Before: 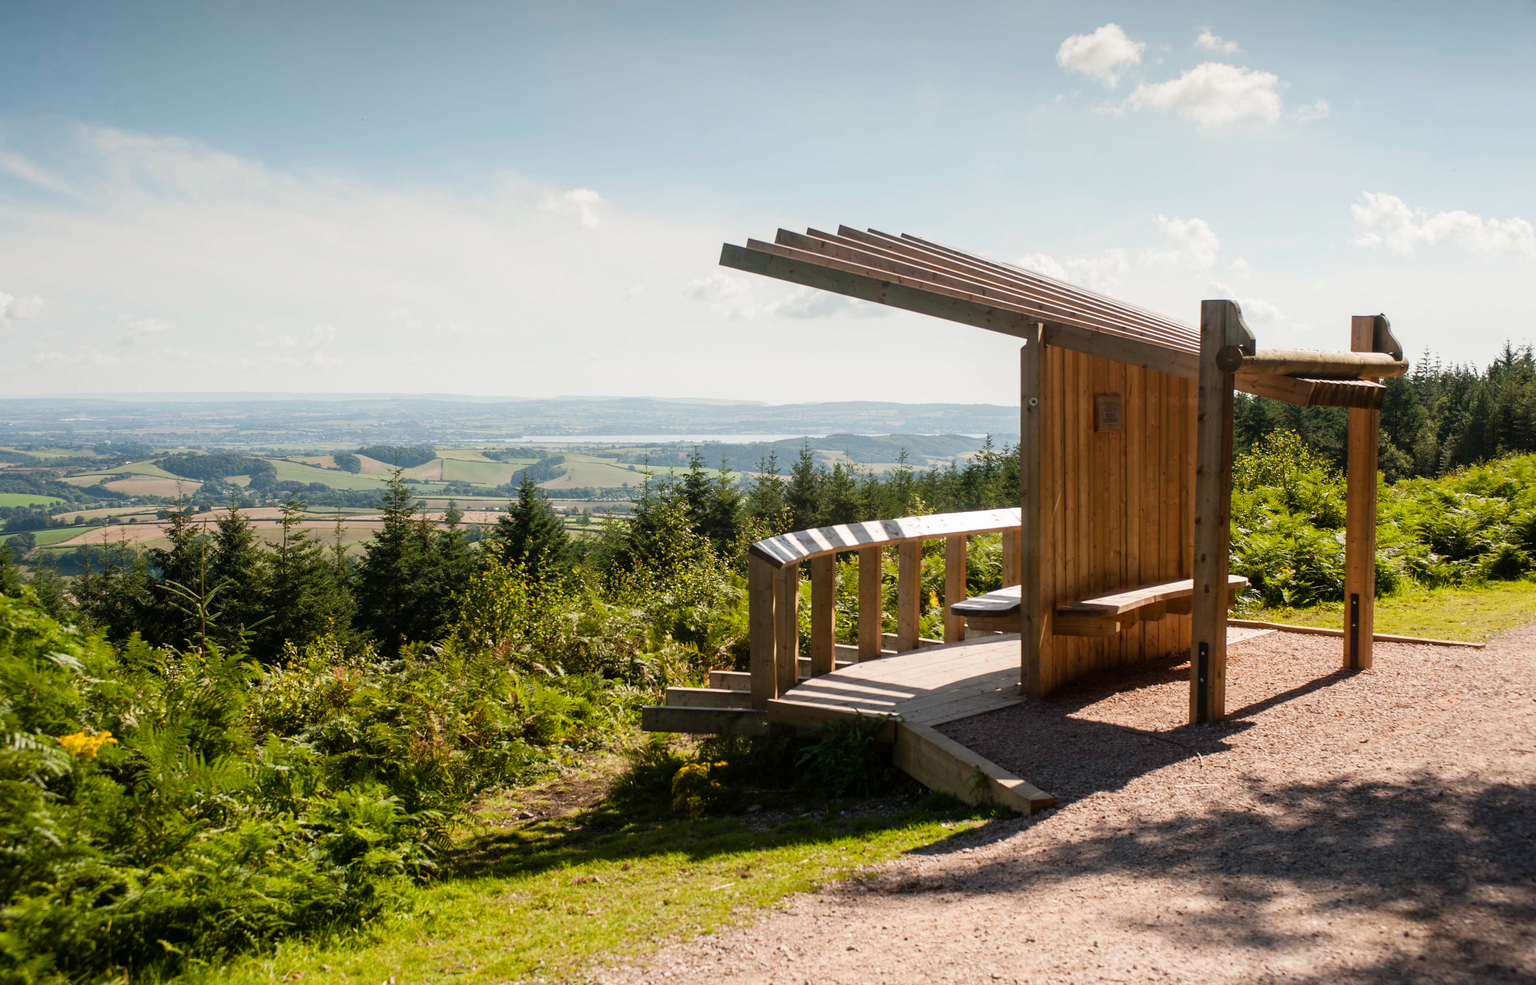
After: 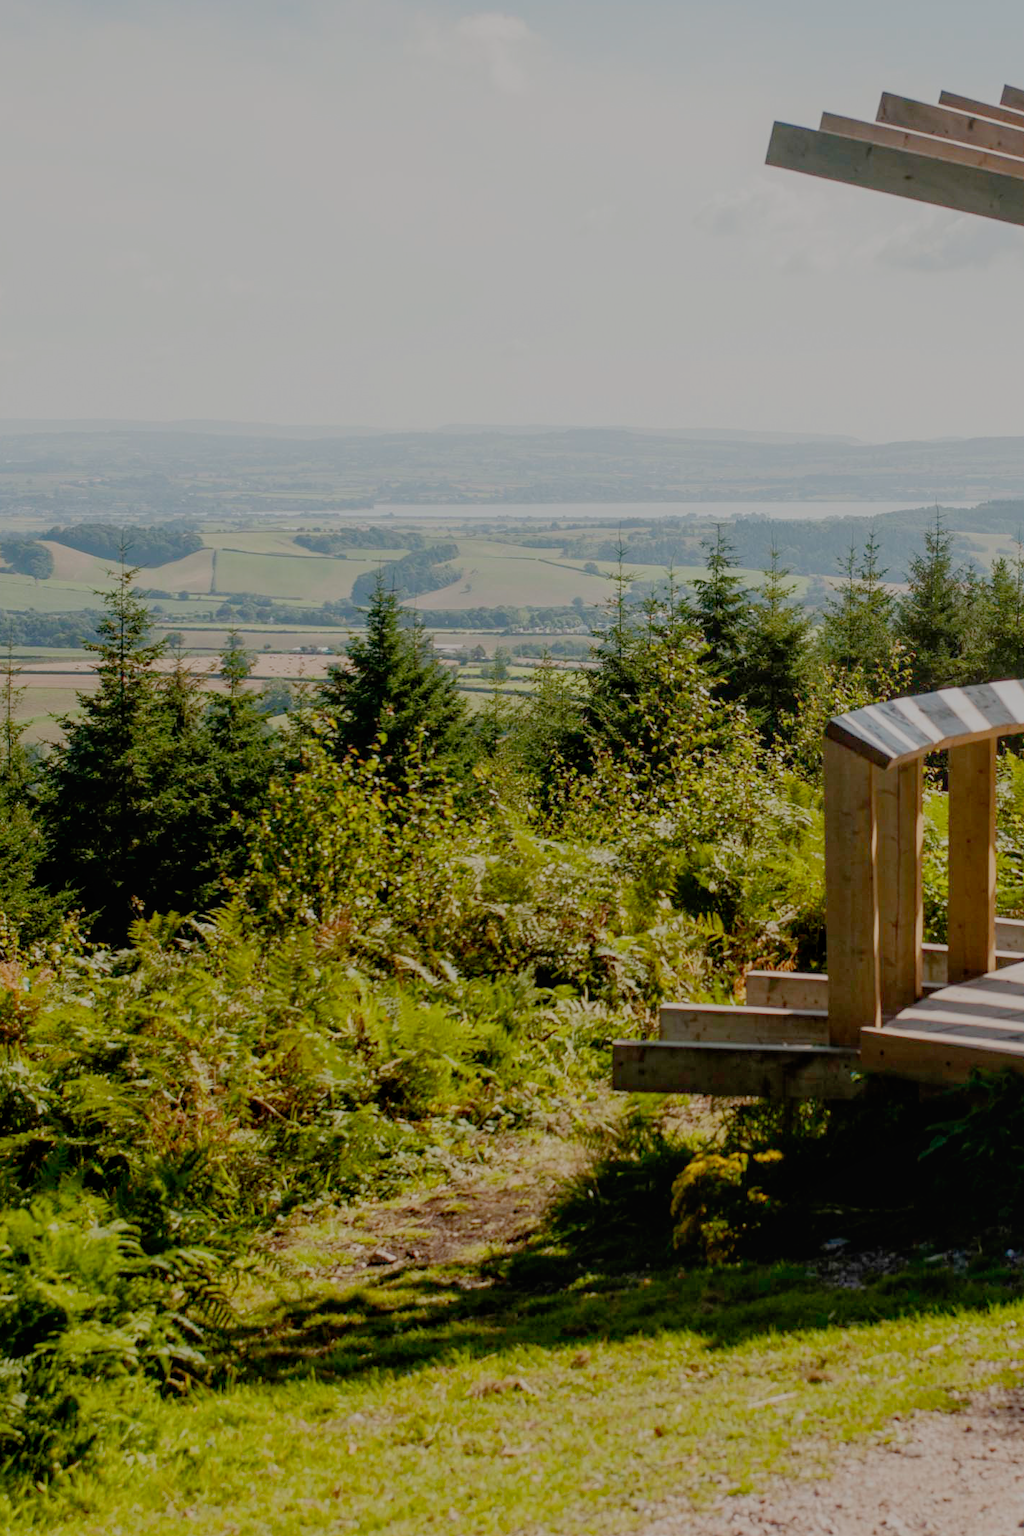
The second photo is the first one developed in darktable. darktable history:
local contrast: detail 110%
crop and rotate: left 21.77%, top 18.528%, right 44.676%, bottom 2.997%
filmic rgb: black relative exposure -7 EV, white relative exposure 6 EV, threshold 3 EV, target black luminance 0%, hardness 2.73, latitude 61.22%, contrast 0.691, highlights saturation mix 10%, shadows ↔ highlights balance -0.073%, preserve chrominance no, color science v4 (2020), iterations of high-quality reconstruction 10, contrast in shadows soft, contrast in highlights soft, enable highlight reconstruction true
